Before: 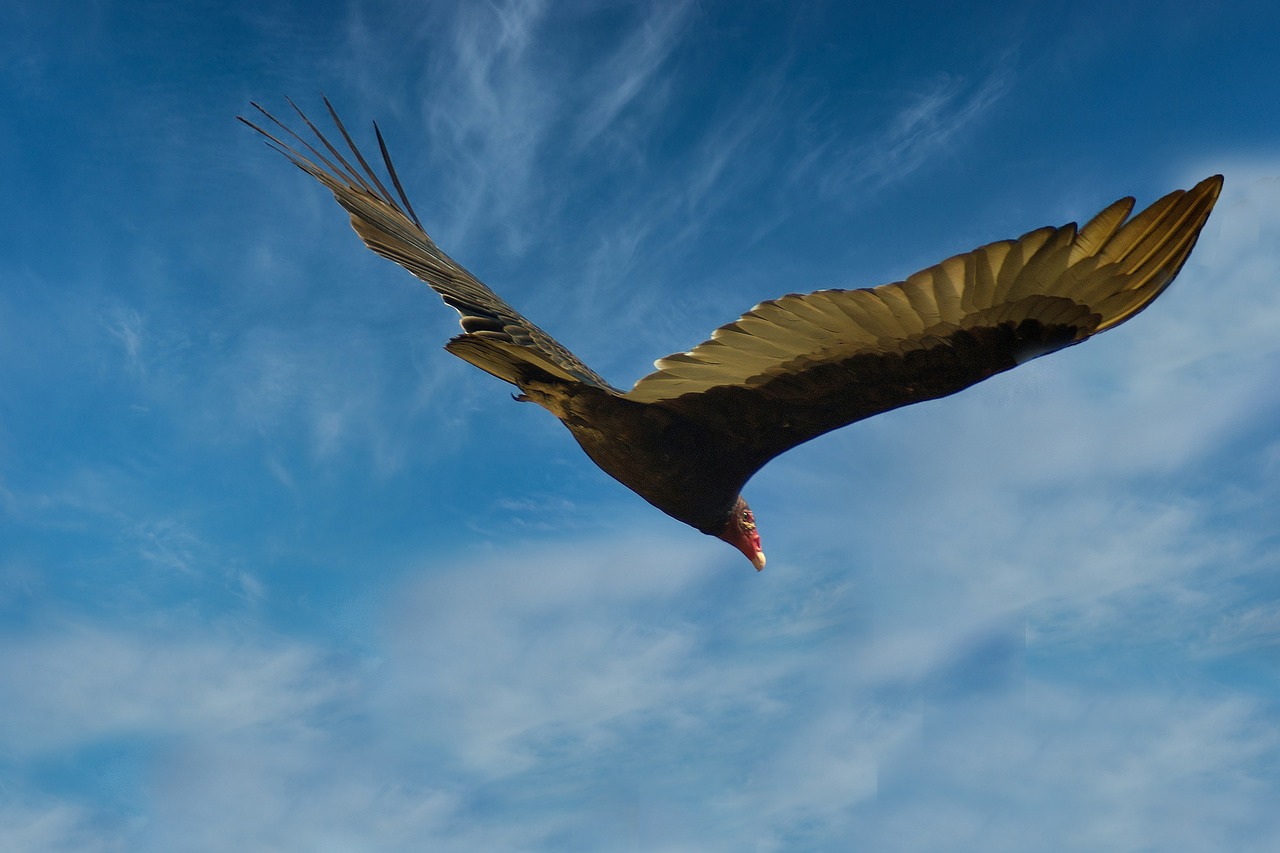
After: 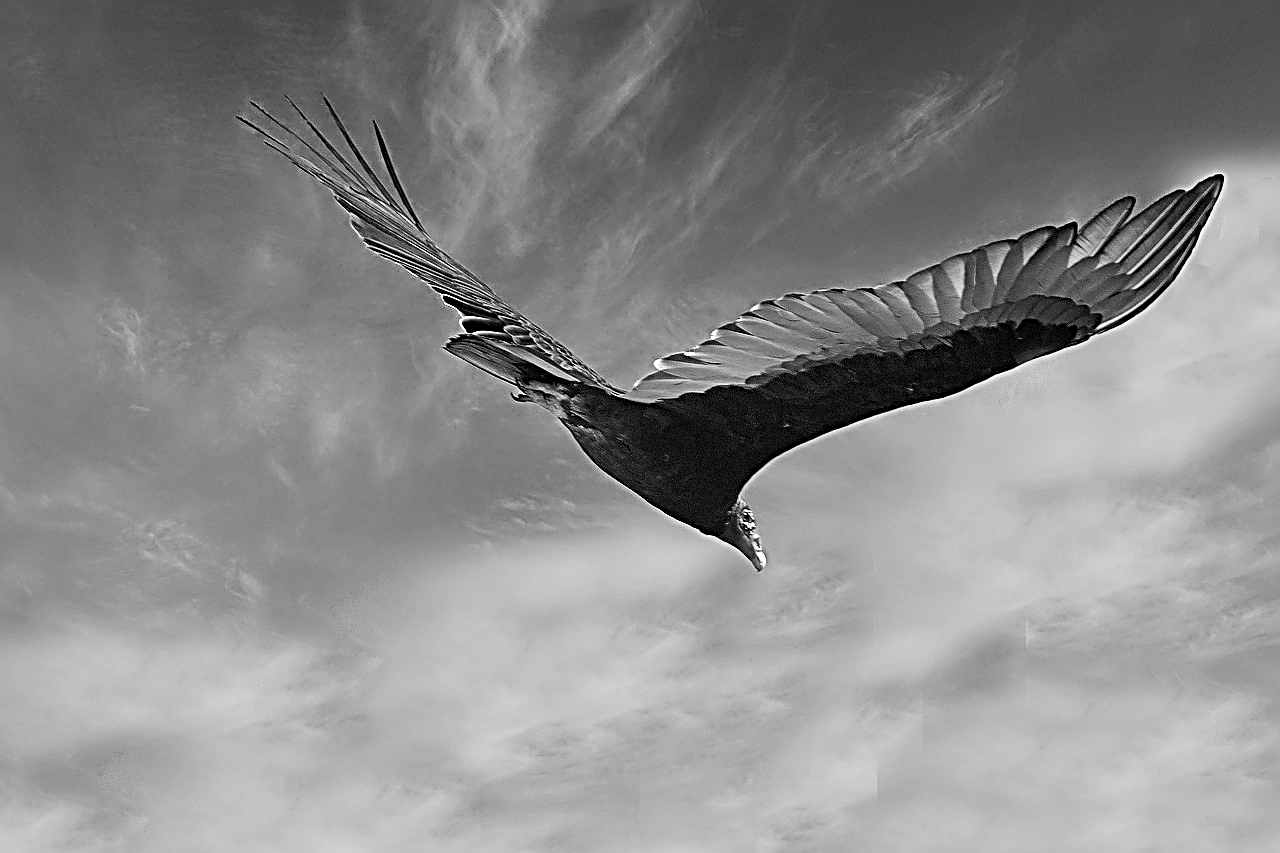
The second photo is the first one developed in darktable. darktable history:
white balance: red 1.467, blue 0.684
contrast brightness saturation: contrast 0.2, brightness 0.16, saturation 0.22
sharpen: radius 3.158, amount 1.731
monochrome: a 32, b 64, size 2.3
